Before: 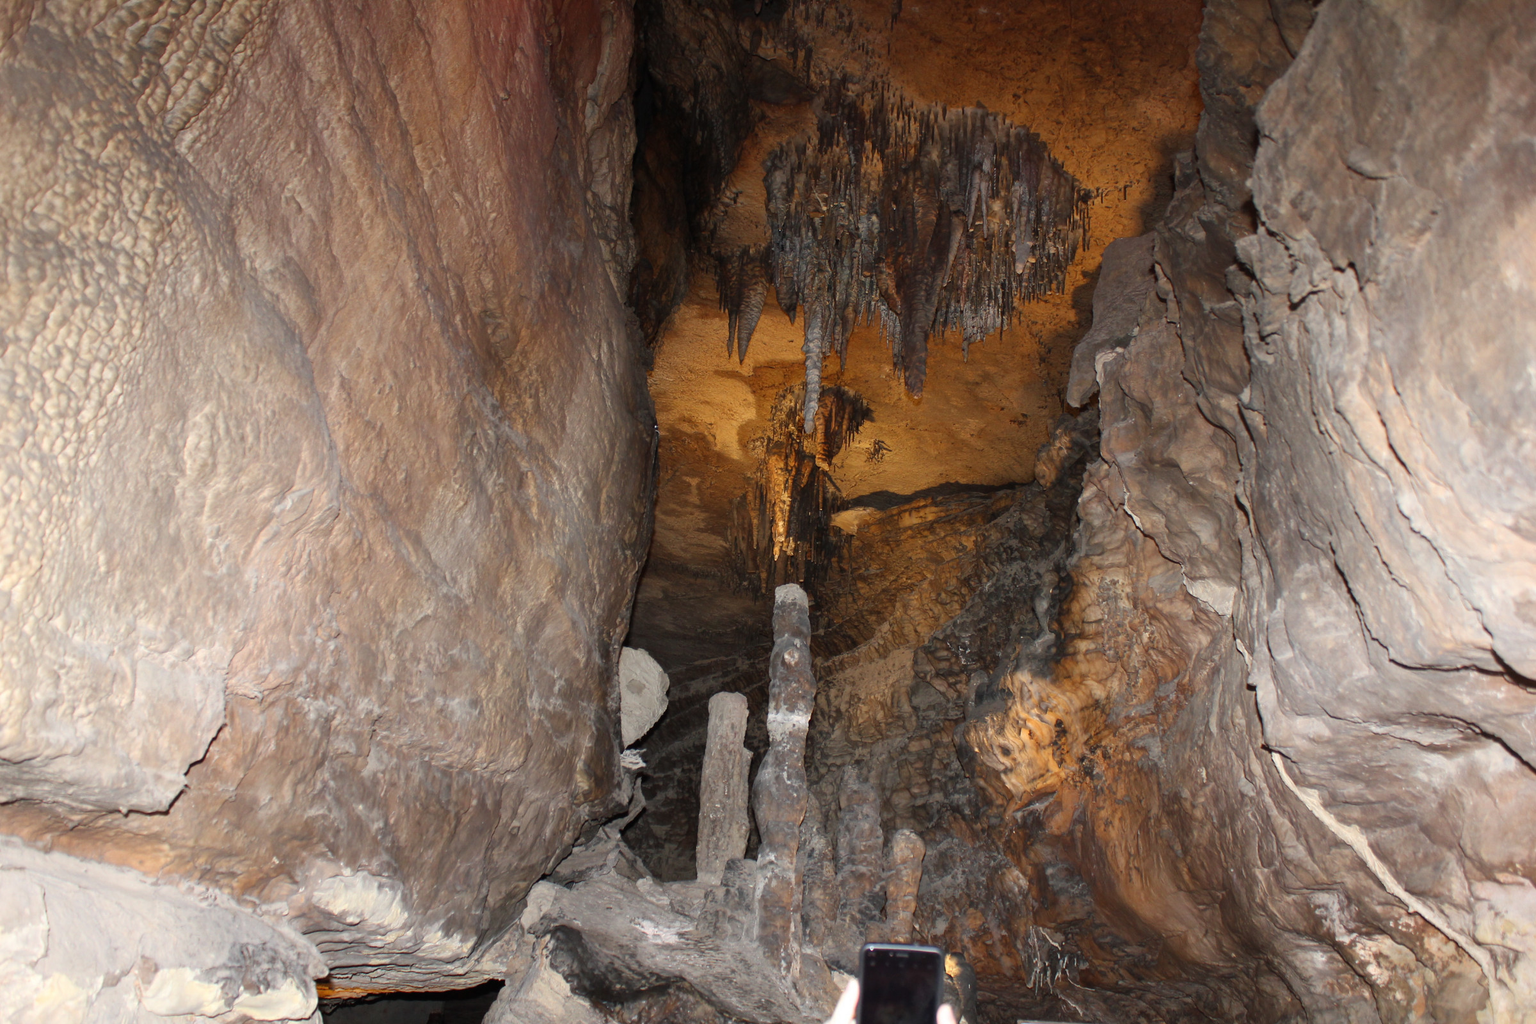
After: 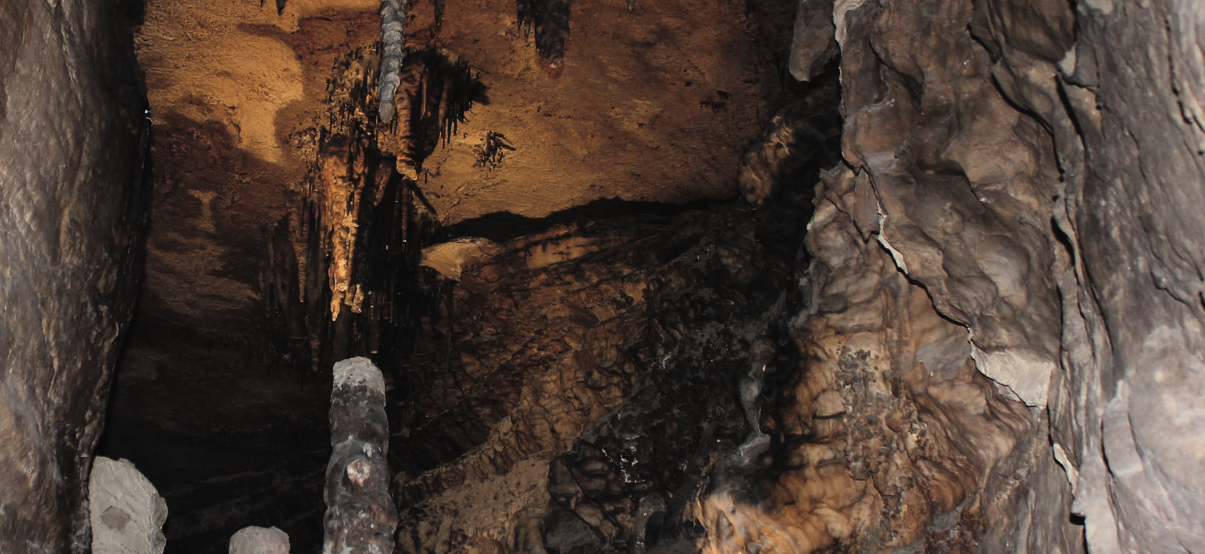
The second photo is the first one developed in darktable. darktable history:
filmic rgb: black relative exposure -5 EV, hardness 2.88, contrast 1.5
rgb curve: curves: ch0 [(0, 0.186) (0.314, 0.284) (0.775, 0.708) (1, 1)], compensate middle gray true, preserve colors none
crop: left 36.607%, top 34.735%, right 13.146%, bottom 30.611%
vibrance: vibrance 0%
